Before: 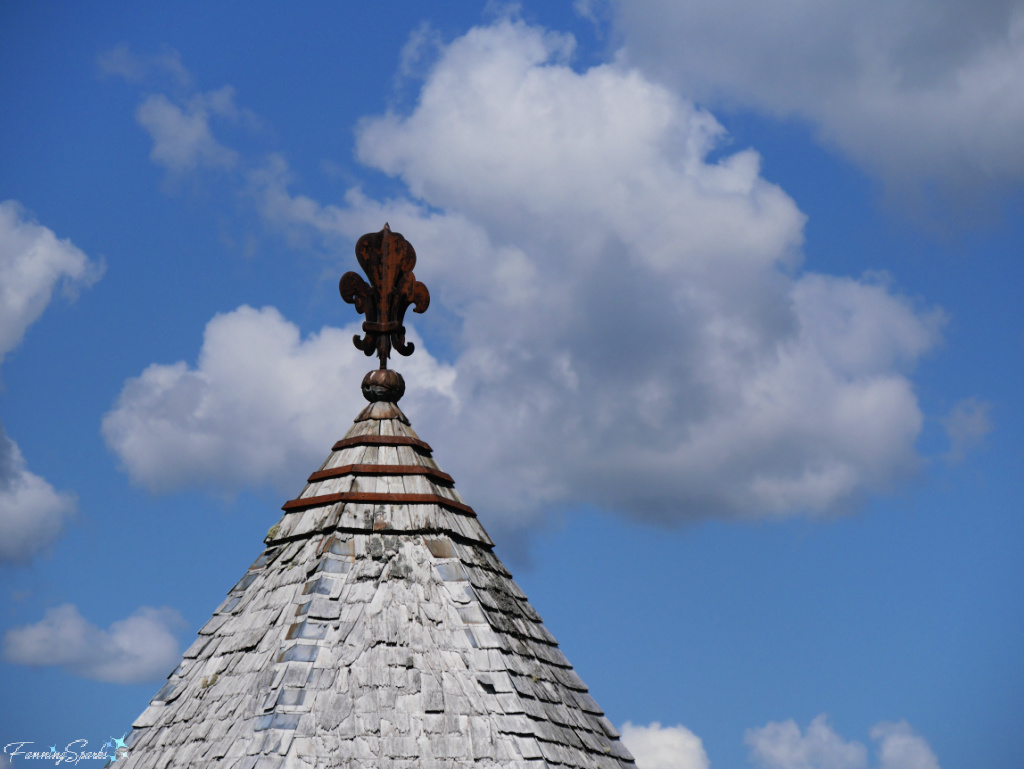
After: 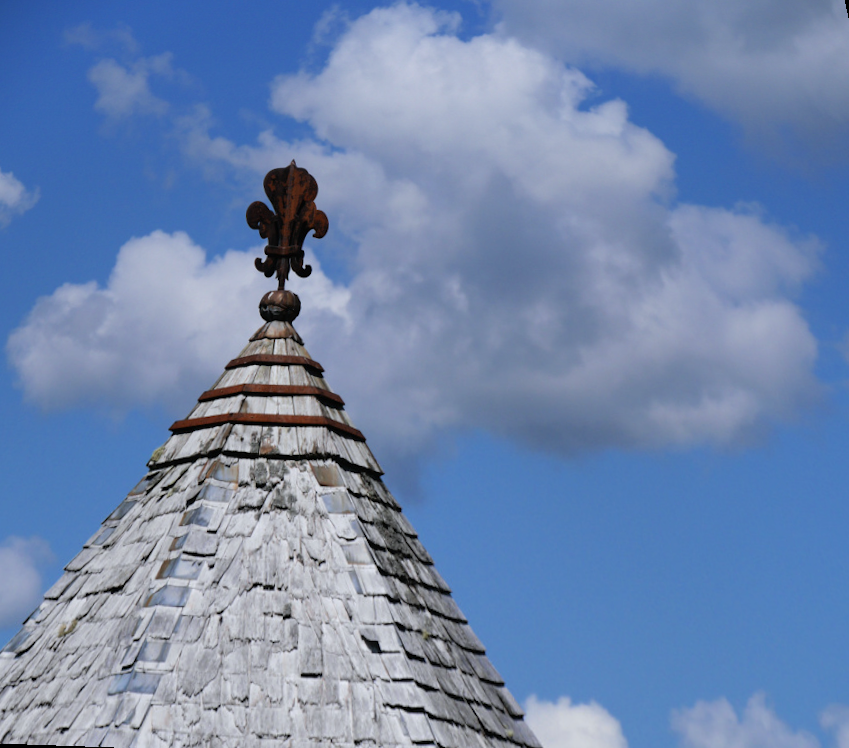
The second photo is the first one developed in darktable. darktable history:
white balance: red 0.98, blue 1.034
rotate and perspective: rotation 0.72°, lens shift (vertical) -0.352, lens shift (horizontal) -0.051, crop left 0.152, crop right 0.859, crop top 0.019, crop bottom 0.964
exposure: exposure 0.014 EV, compensate highlight preservation false
